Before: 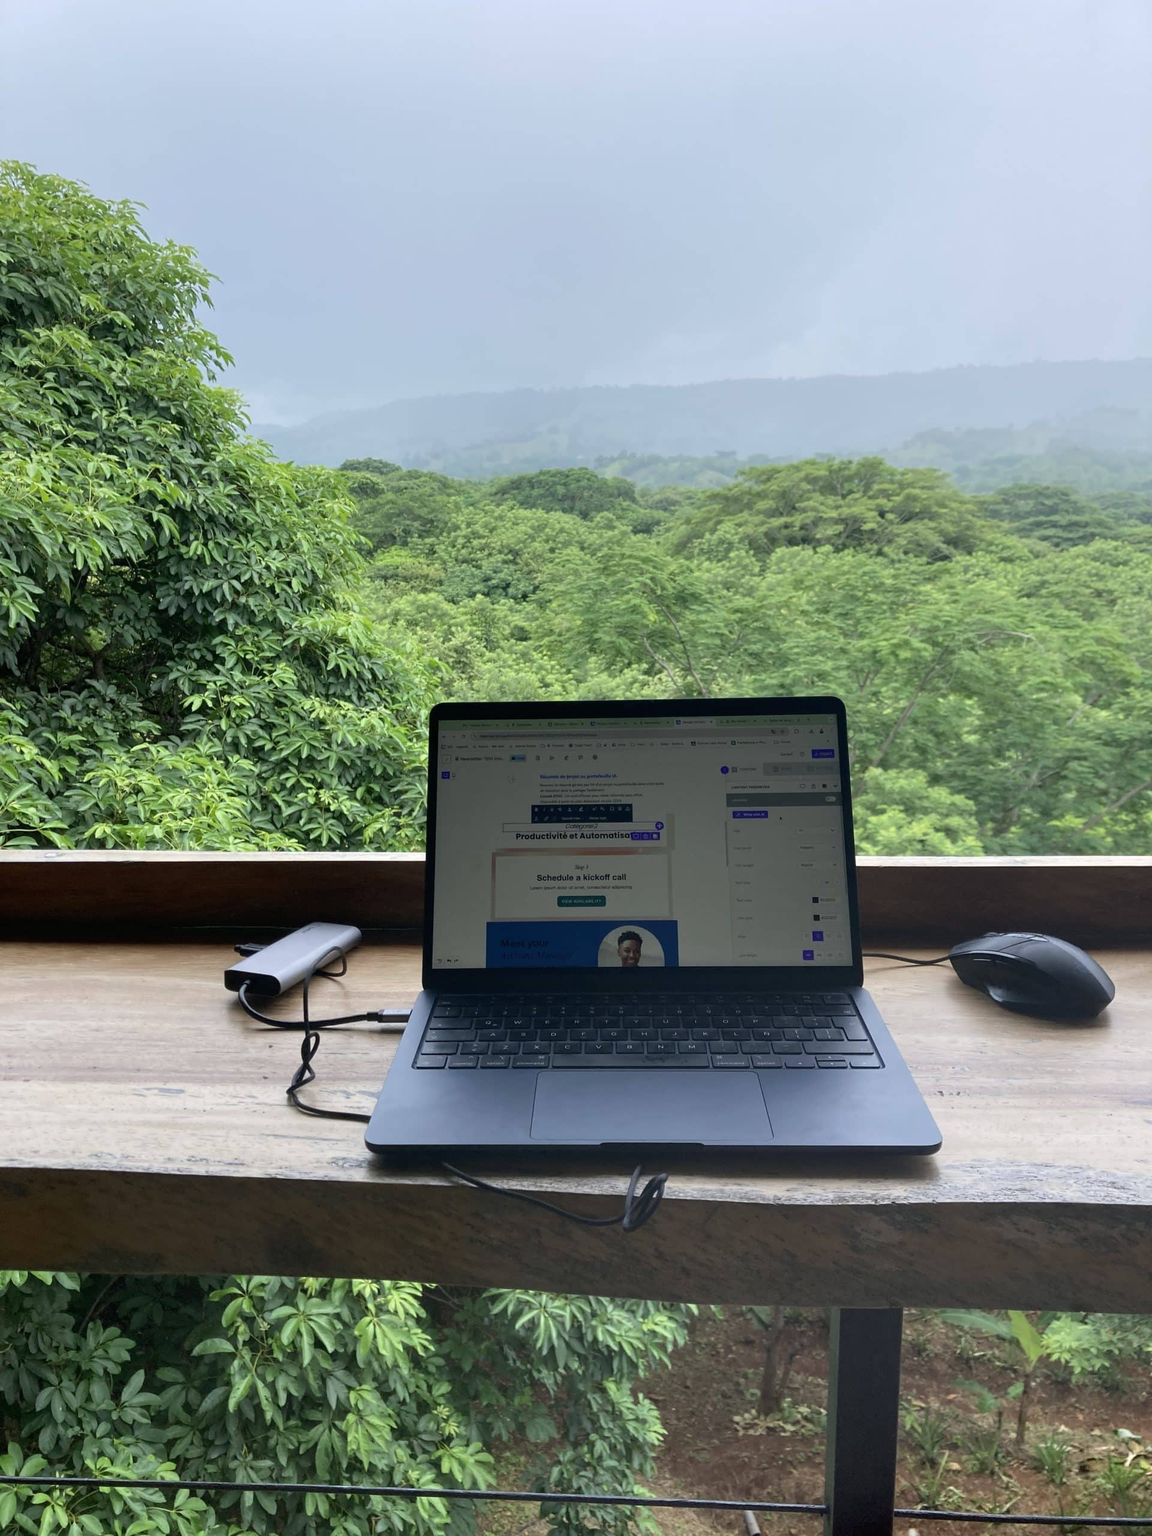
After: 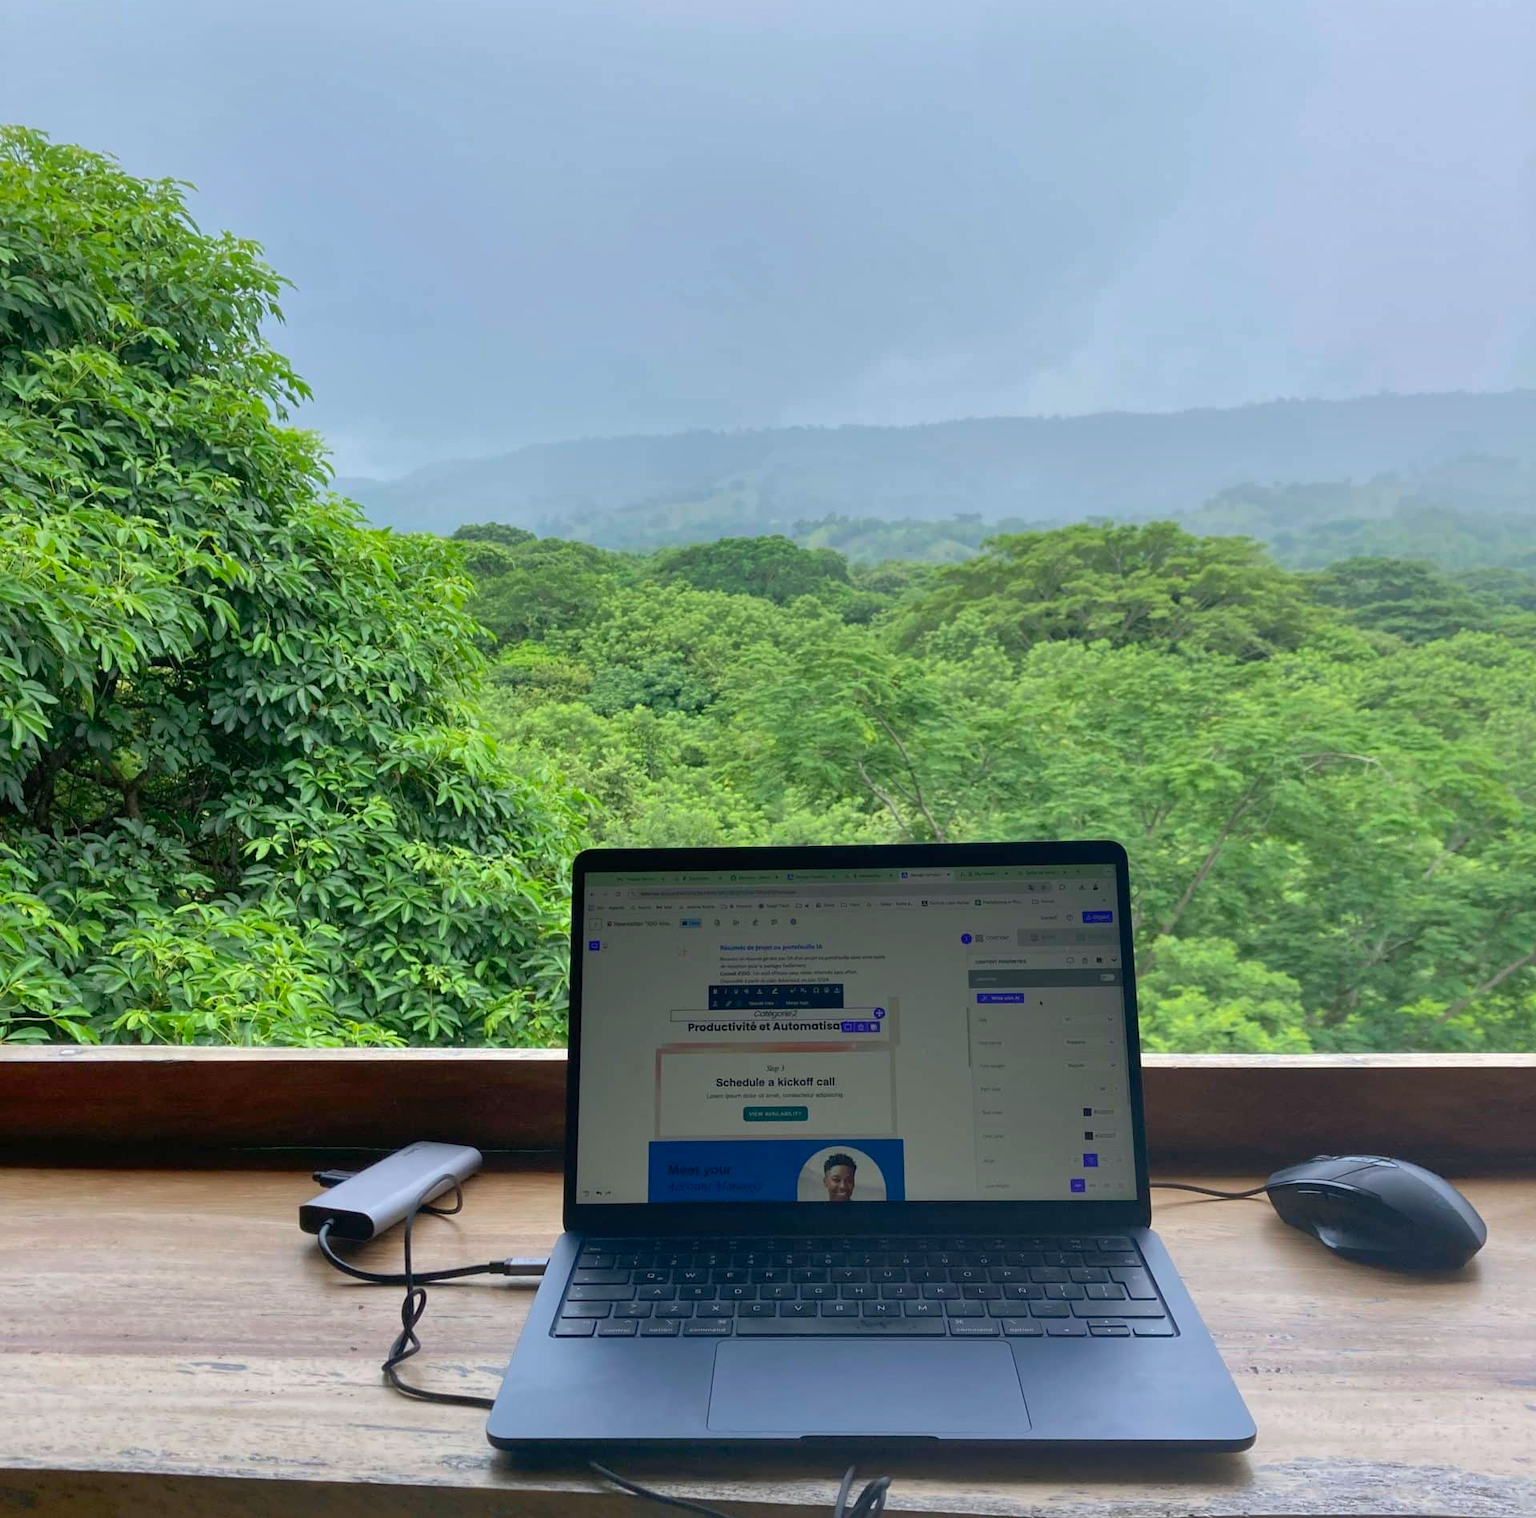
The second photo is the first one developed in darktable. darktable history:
crop: top 4.304%, bottom 21.535%
shadows and highlights: on, module defaults
contrast brightness saturation: contrast 0.039, saturation 0.155
